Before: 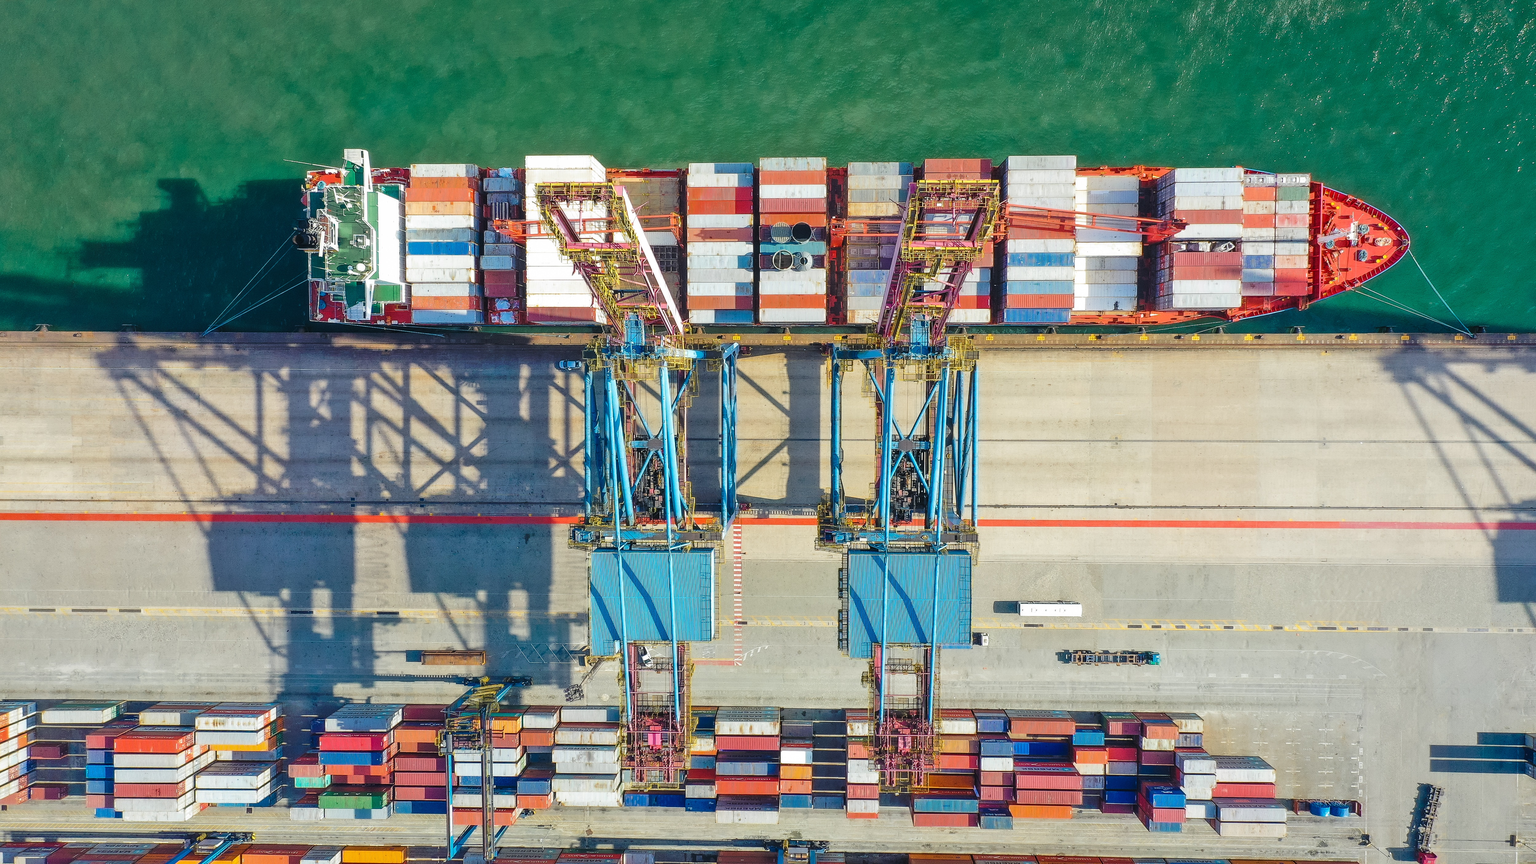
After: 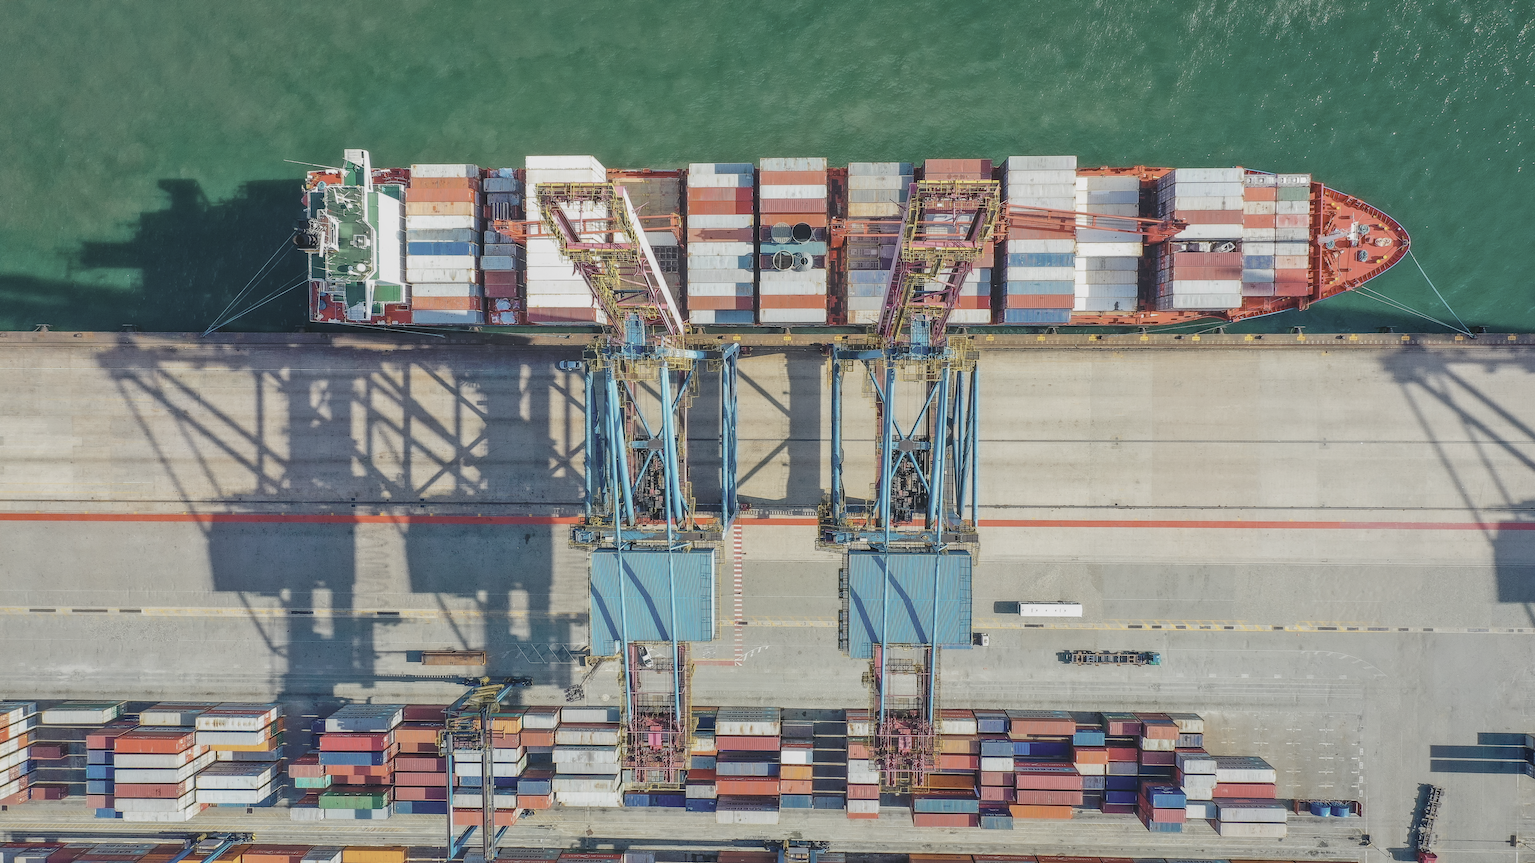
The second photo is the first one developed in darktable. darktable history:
contrast brightness saturation: contrast -0.26, saturation -0.43
local contrast: detail 130%
